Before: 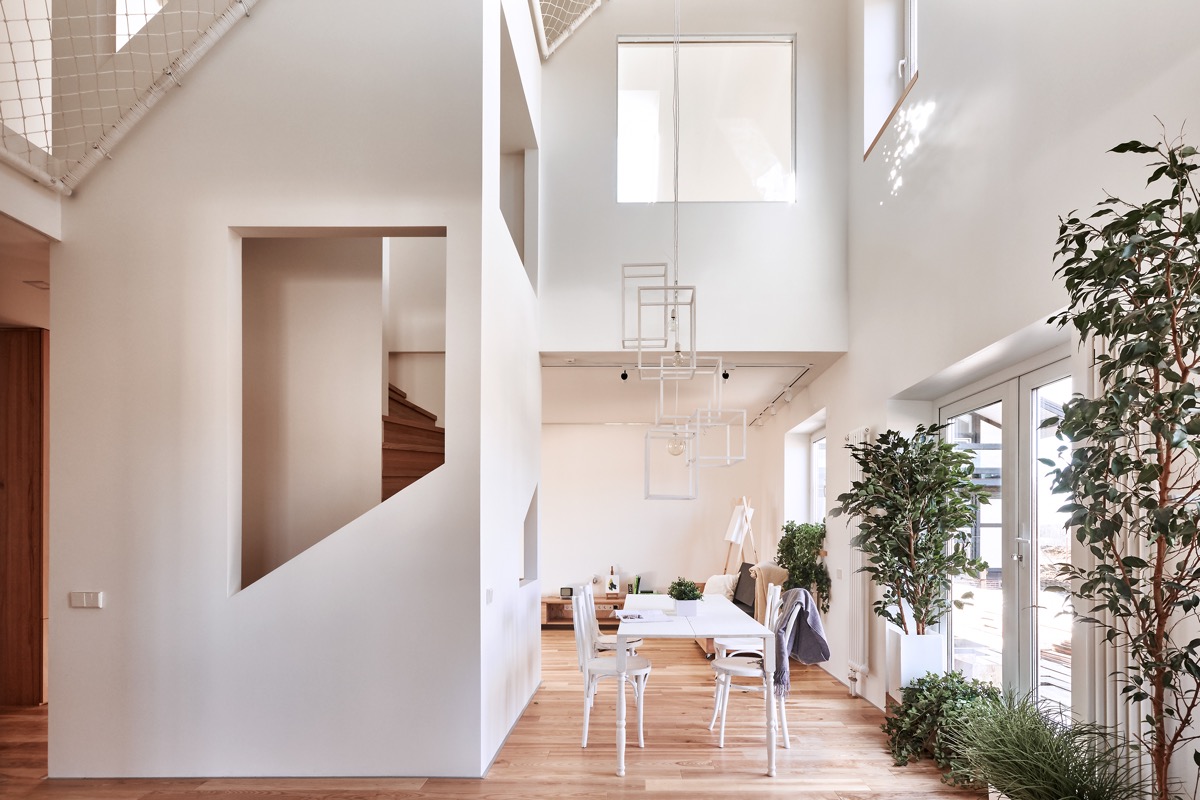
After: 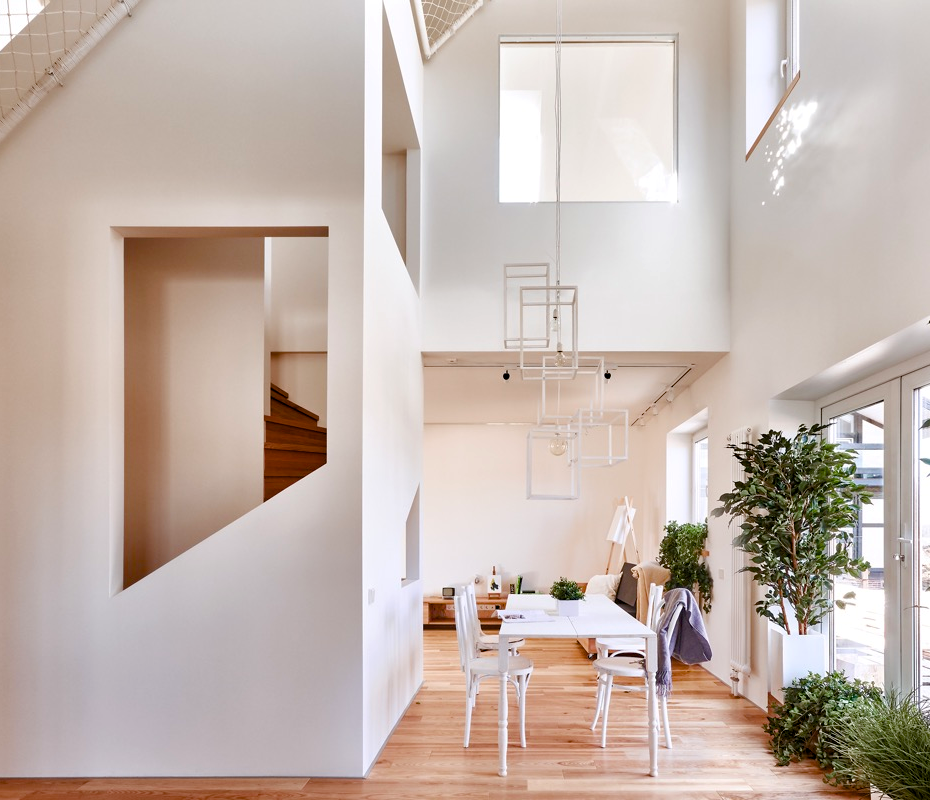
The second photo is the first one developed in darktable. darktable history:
tone equalizer: edges refinement/feathering 500, mask exposure compensation -1.57 EV, preserve details no
crop: left 9.891%, right 12.563%
color balance rgb: global offset › luminance -0.487%, perceptual saturation grading › global saturation 0.502%, perceptual saturation grading › mid-tones 6.396%, perceptual saturation grading › shadows 71.516%, global vibrance 20%
